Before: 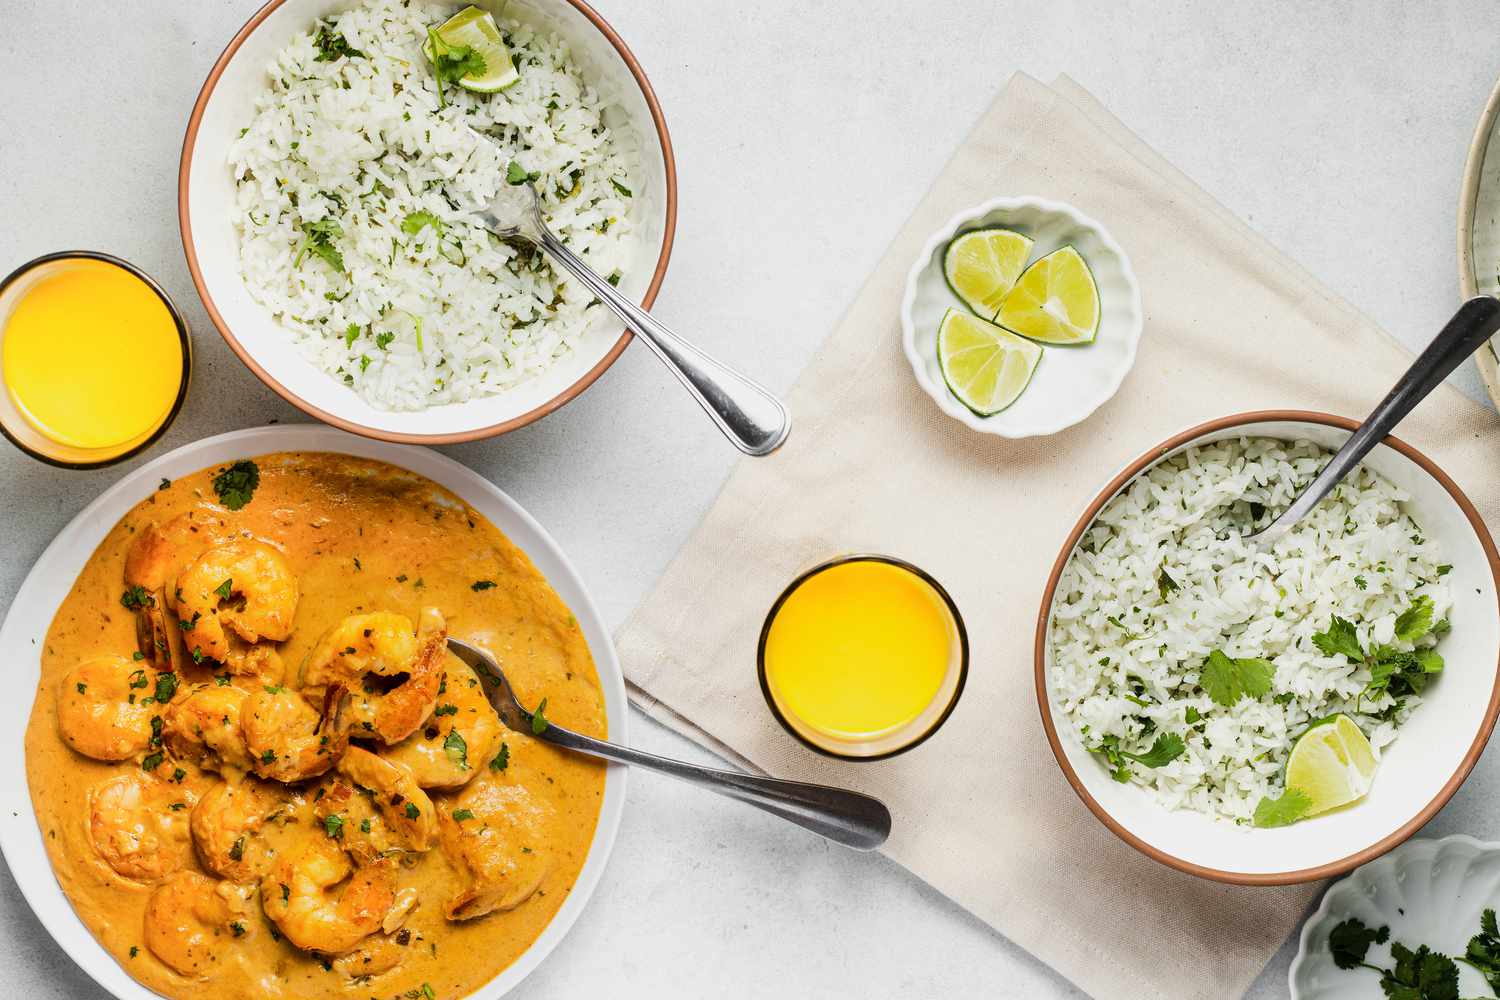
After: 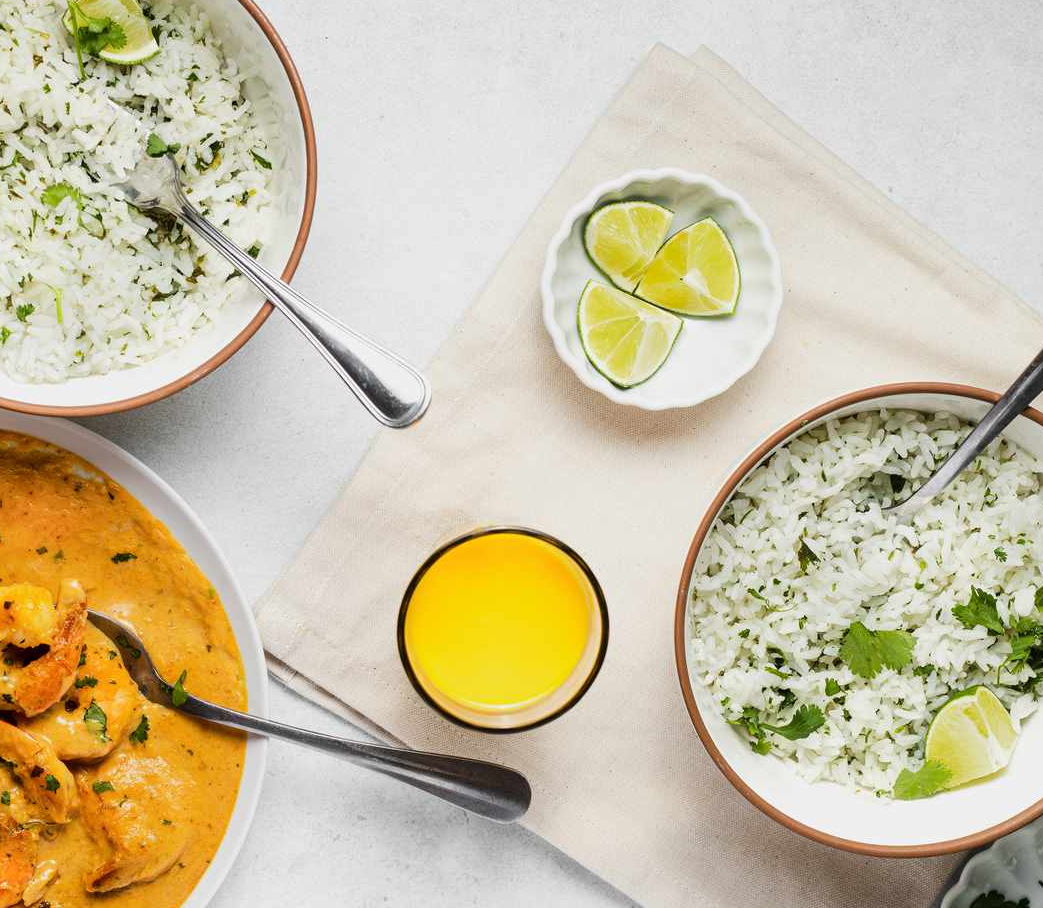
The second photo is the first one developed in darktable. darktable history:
exposure: compensate highlight preservation false
crop and rotate: left 24.034%, top 2.838%, right 6.406%, bottom 6.299%
